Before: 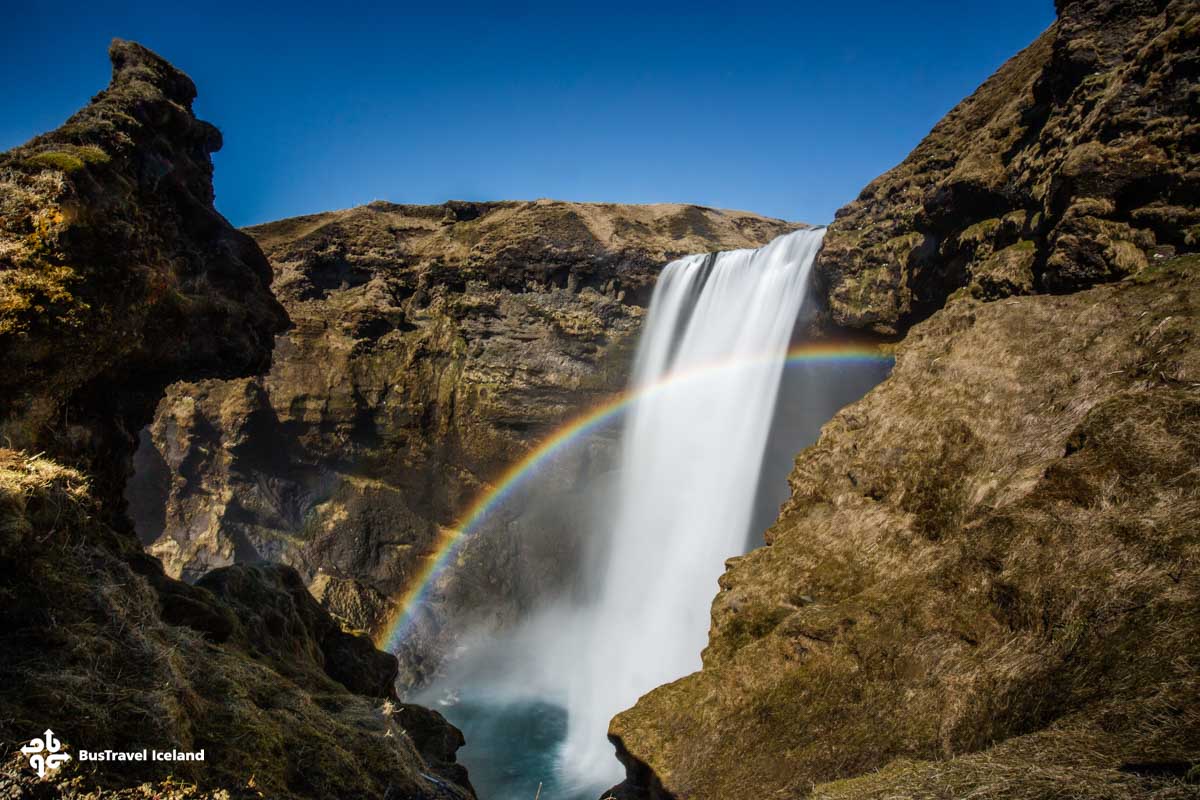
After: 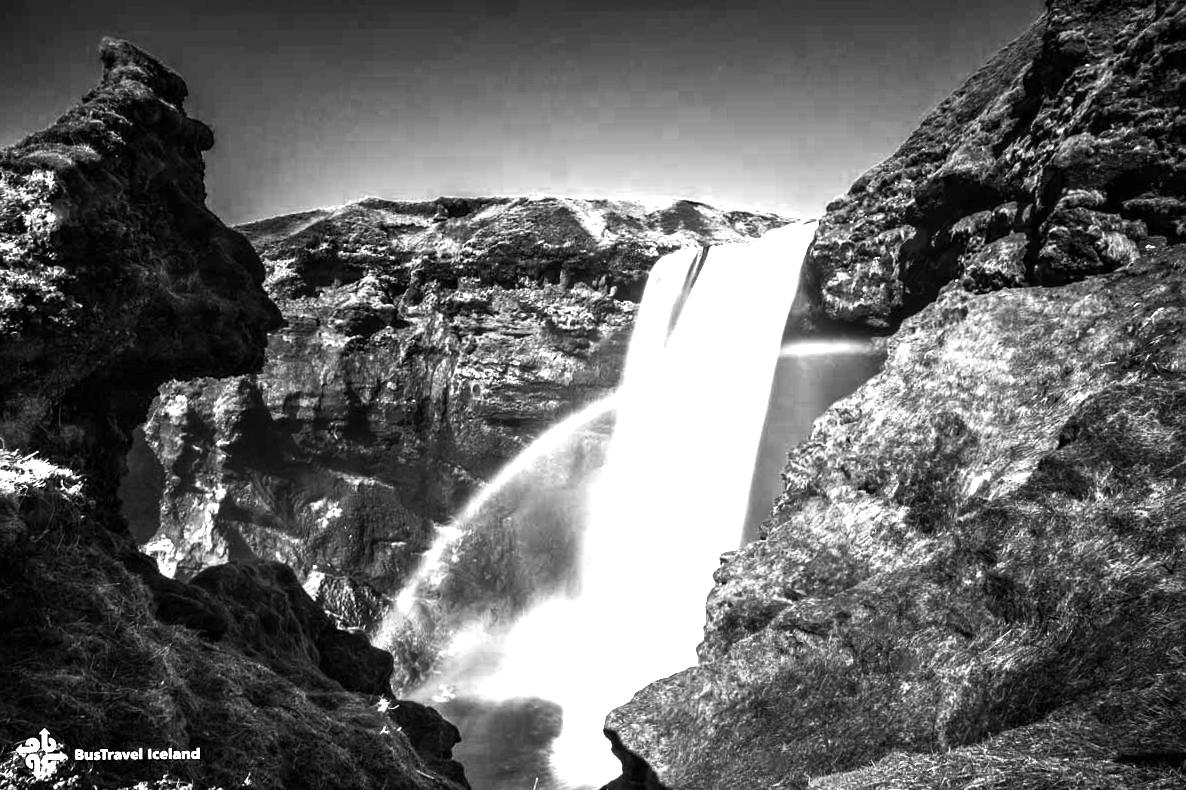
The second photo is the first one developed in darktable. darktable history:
monochrome: on, module defaults
color balance rgb: linear chroma grading › global chroma 20%, perceptual saturation grading › global saturation 65%, perceptual saturation grading › highlights 60%, perceptual saturation grading › mid-tones 50%, perceptual saturation grading › shadows 50%, perceptual brilliance grading › global brilliance 30%, perceptual brilliance grading › highlights 50%, perceptual brilliance grading › mid-tones 50%, perceptual brilliance grading › shadows -22%, global vibrance 20%
rotate and perspective: rotation -0.45°, automatic cropping original format, crop left 0.008, crop right 0.992, crop top 0.012, crop bottom 0.988
